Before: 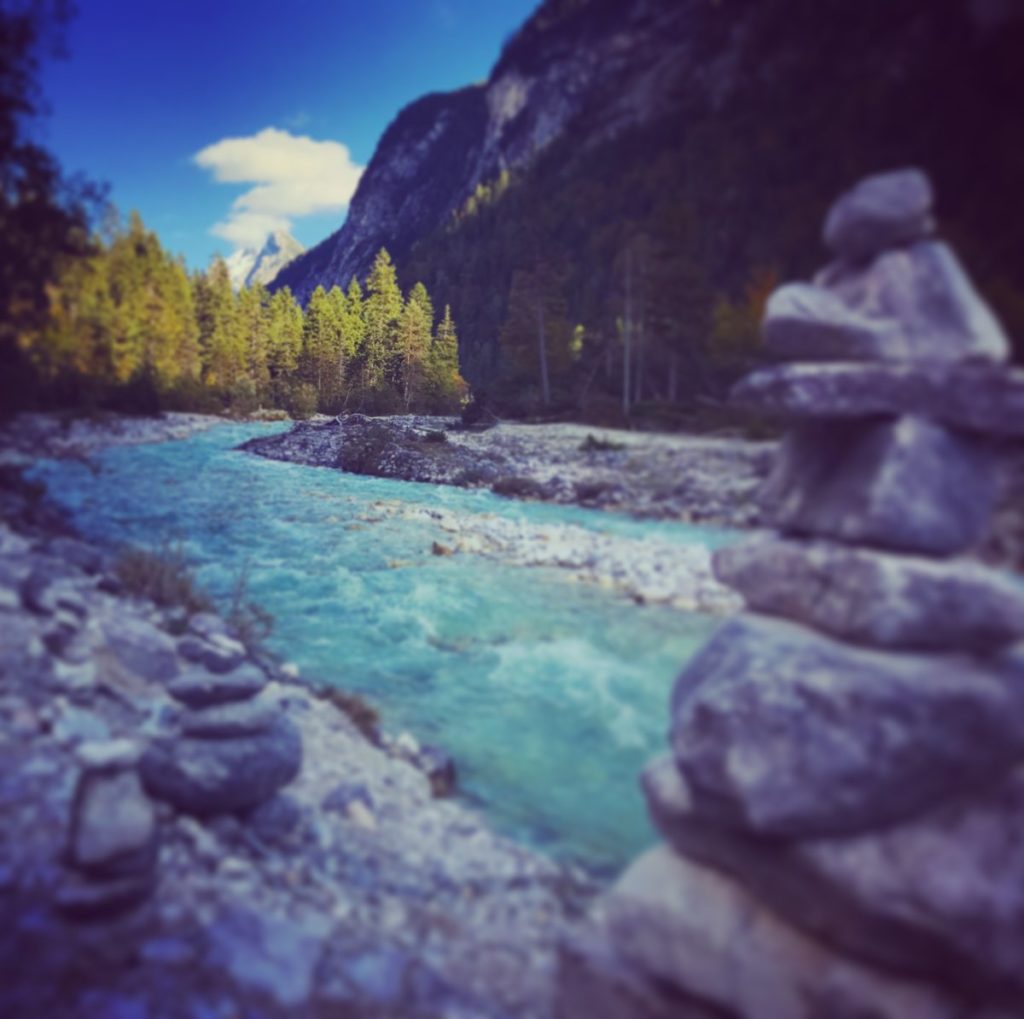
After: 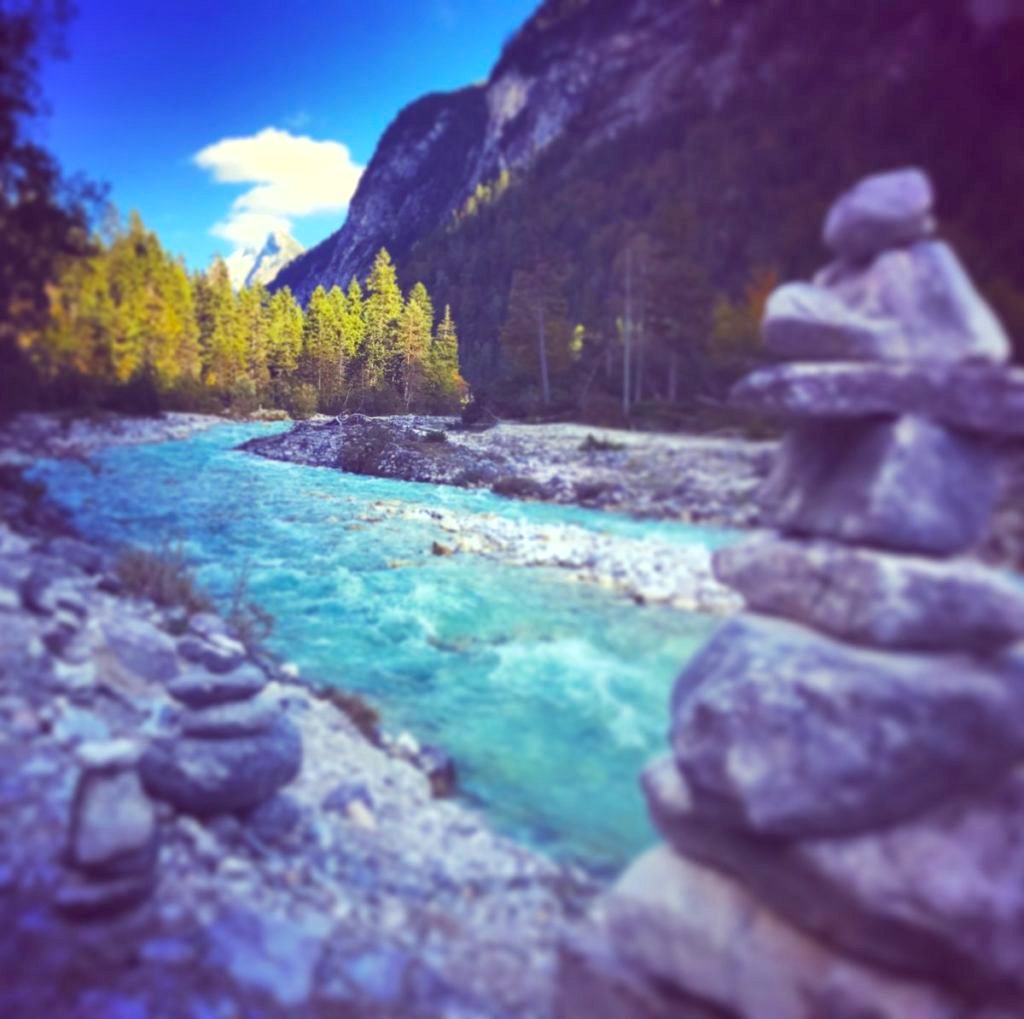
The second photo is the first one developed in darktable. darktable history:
shadows and highlights: low approximation 0.01, soften with gaussian
color balance rgb: perceptual saturation grading › global saturation 10%, global vibrance 20%
exposure: black level correction 0, exposure 0.7 EV, compensate highlight preservation false
